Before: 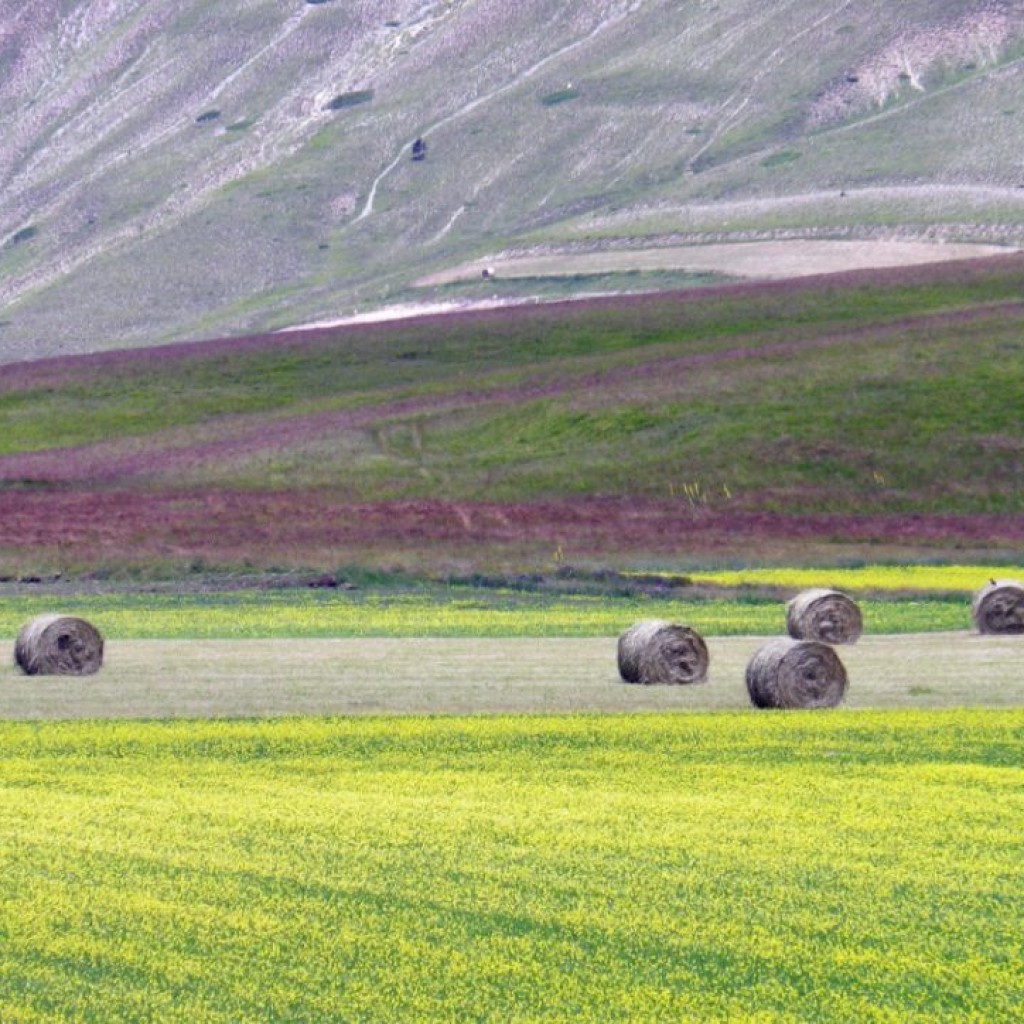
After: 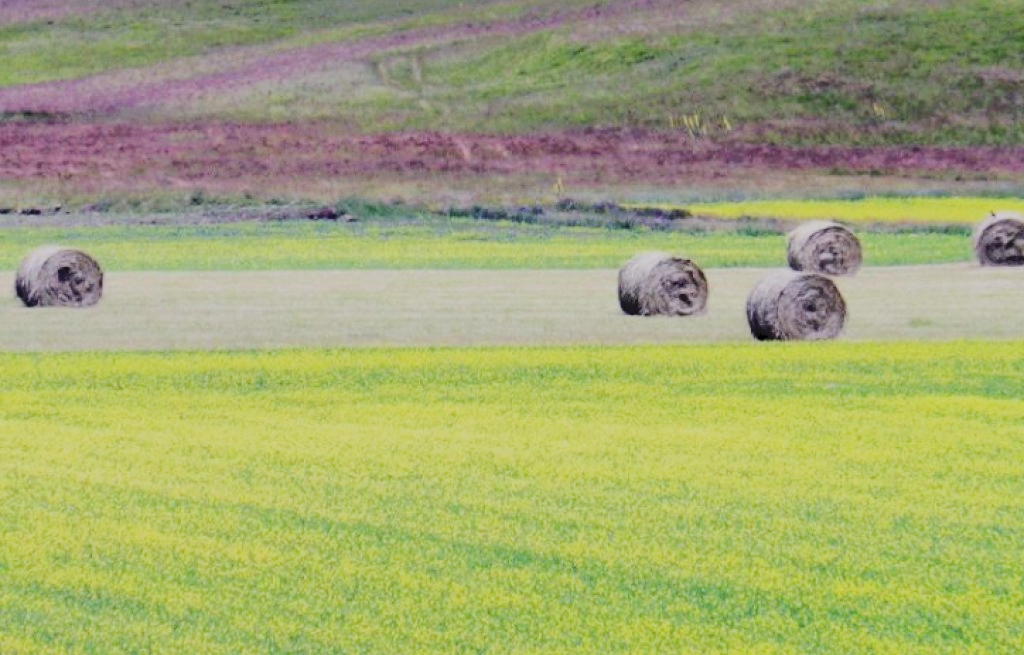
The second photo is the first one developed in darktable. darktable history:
filmic rgb: middle gray luminance 18.11%, black relative exposure -7.51 EV, white relative exposure 8.49 EV, target black luminance 0%, hardness 2.23, latitude 17.69%, contrast 0.884, highlights saturation mix 4.53%, shadows ↔ highlights balance 10.75%
contrast brightness saturation: saturation 0.103
crop and rotate: top 36.032%
tone curve: curves: ch0 [(0, 0) (0.003, 0.076) (0.011, 0.081) (0.025, 0.084) (0.044, 0.092) (0.069, 0.1) (0.1, 0.117) (0.136, 0.144) (0.177, 0.186) (0.224, 0.237) (0.277, 0.306) (0.335, 0.39) (0.399, 0.494) (0.468, 0.574) (0.543, 0.666) (0.623, 0.722) (0.709, 0.79) (0.801, 0.855) (0.898, 0.926) (1, 1)], color space Lab, independent channels, preserve colors none
